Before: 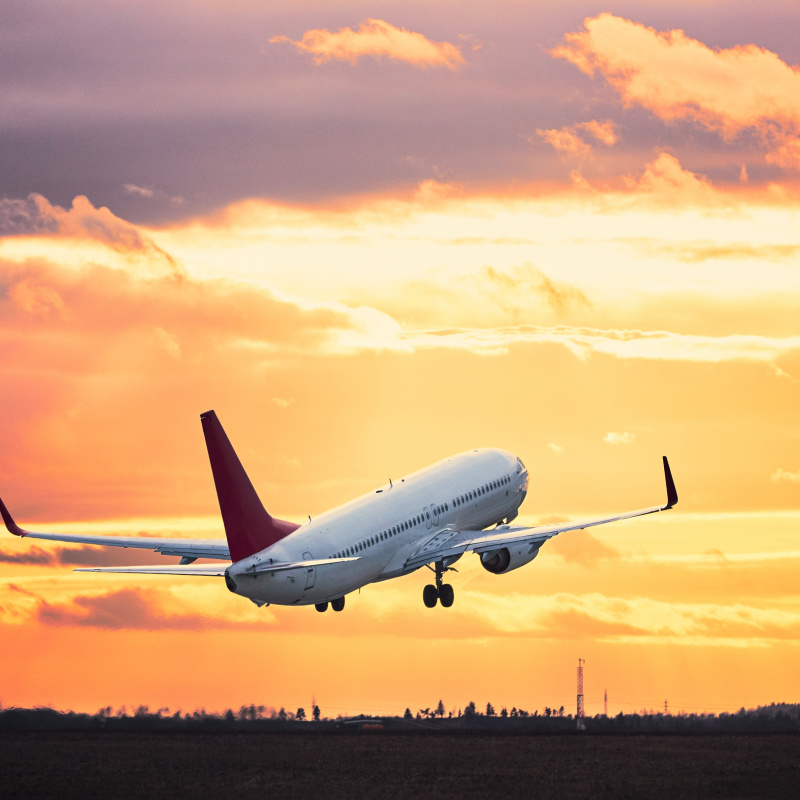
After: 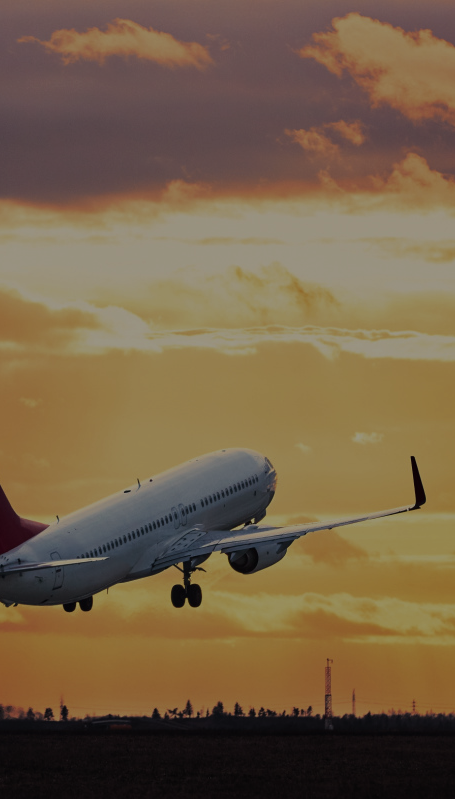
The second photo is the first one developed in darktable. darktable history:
tone equalizer: -8 EV -2 EV, -7 EV -1.96 EV, -6 EV -1.96 EV, -5 EV -2 EV, -4 EV -1.97 EV, -3 EV -1.99 EV, -2 EV -1.98 EV, -1 EV -1.63 EV, +0 EV -1.99 EV, edges refinement/feathering 500, mask exposure compensation -1.57 EV, preserve details no
crop: left 31.526%, top 0.002%, right 11.565%
